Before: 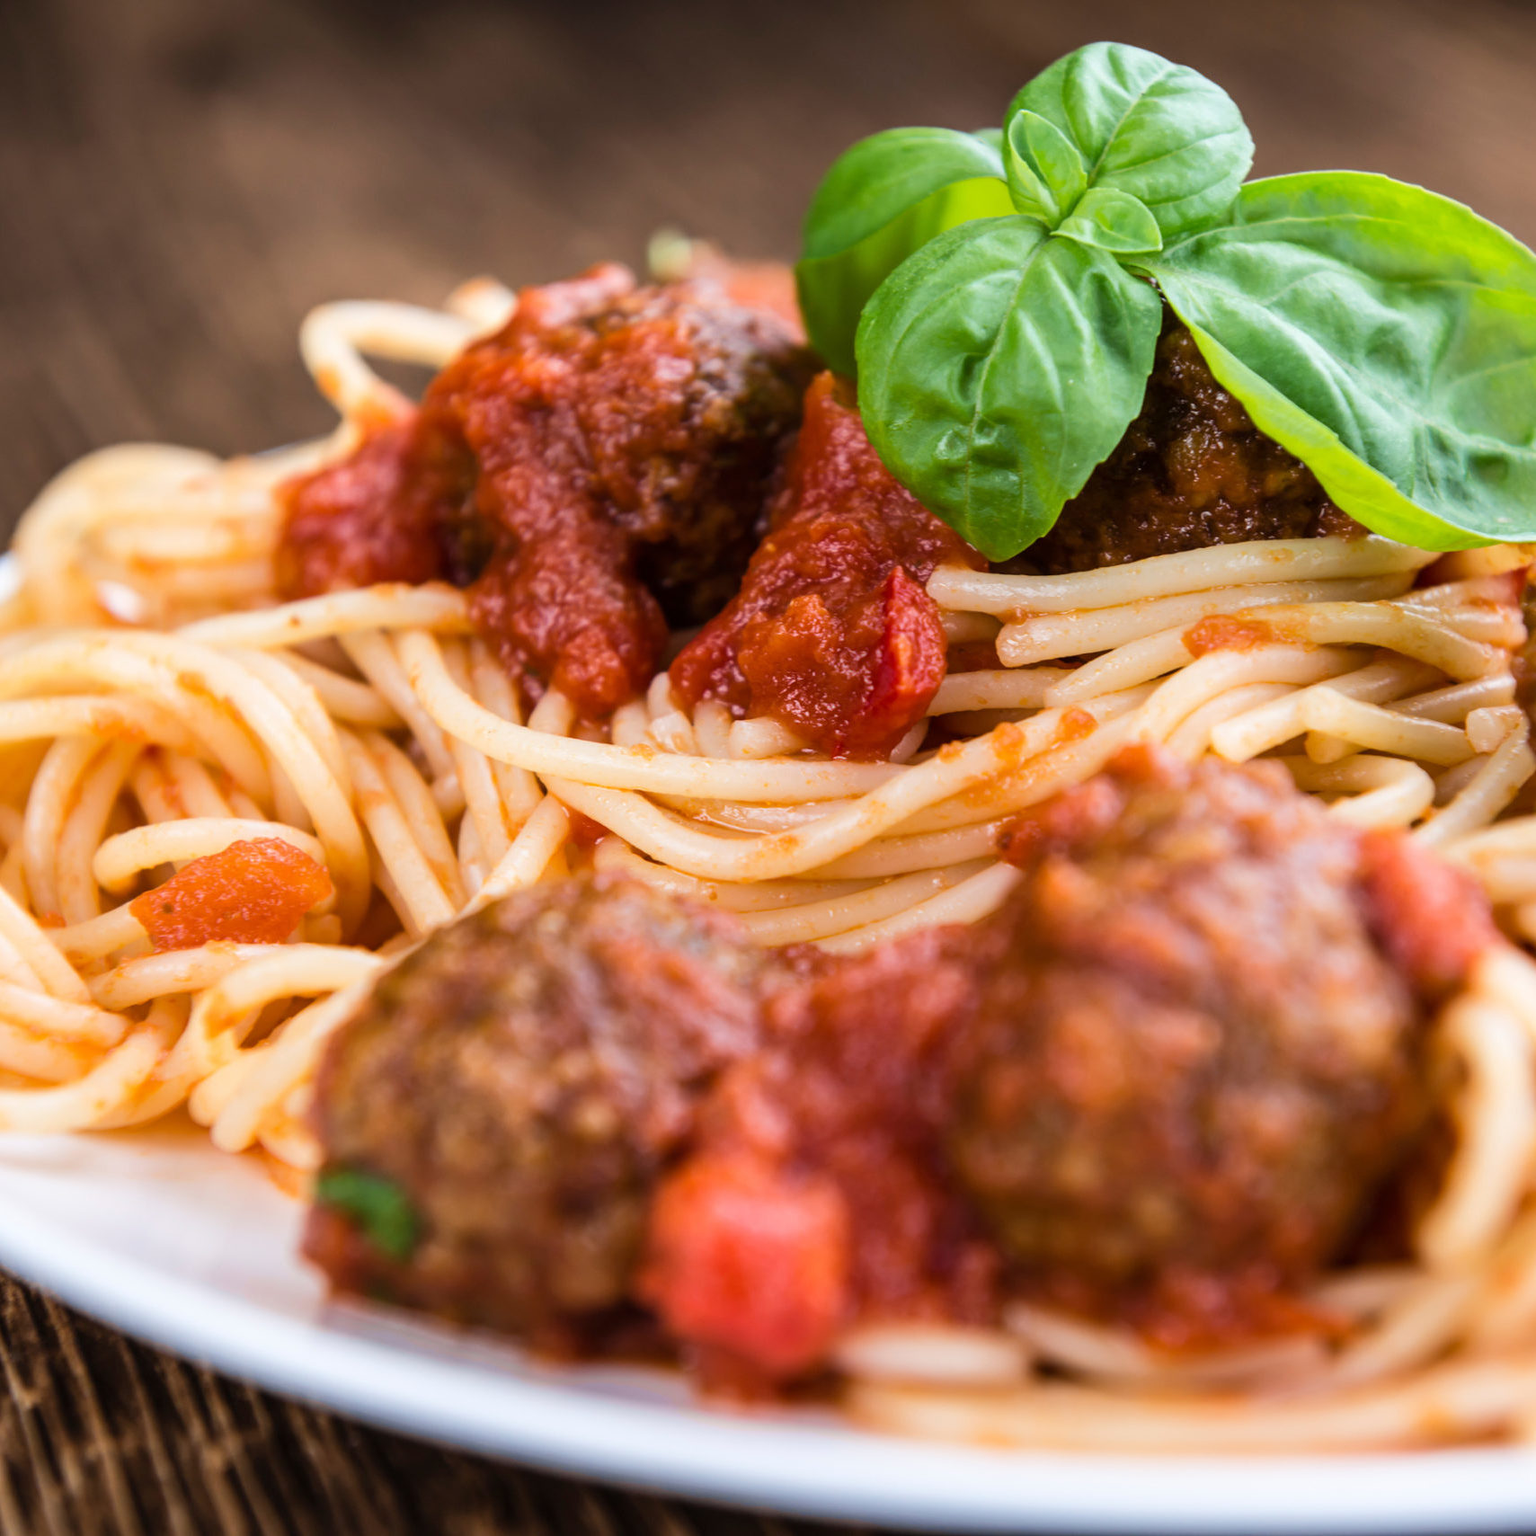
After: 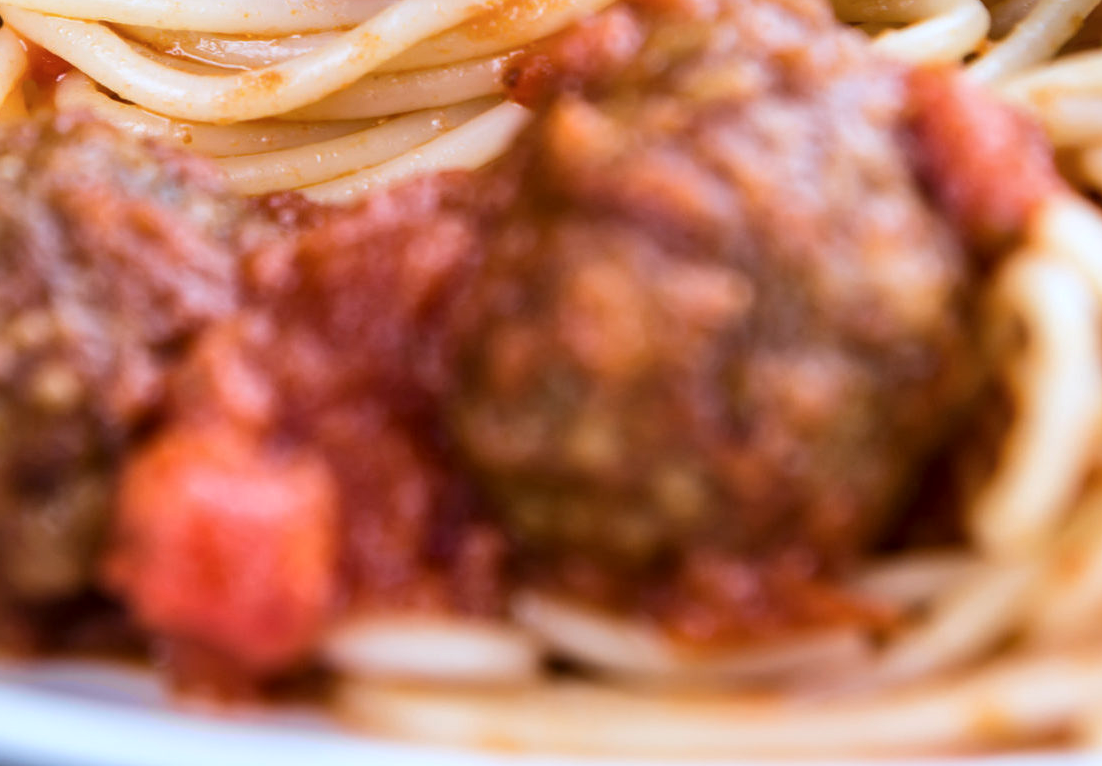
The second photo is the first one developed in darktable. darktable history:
local contrast: mode bilateral grid, contrast 20, coarseness 50, detail 130%, midtone range 0.2
crop and rotate: left 35.509%, top 50.238%, bottom 4.934%
color calibration: illuminant custom, x 0.368, y 0.373, temperature 4330.32 K
